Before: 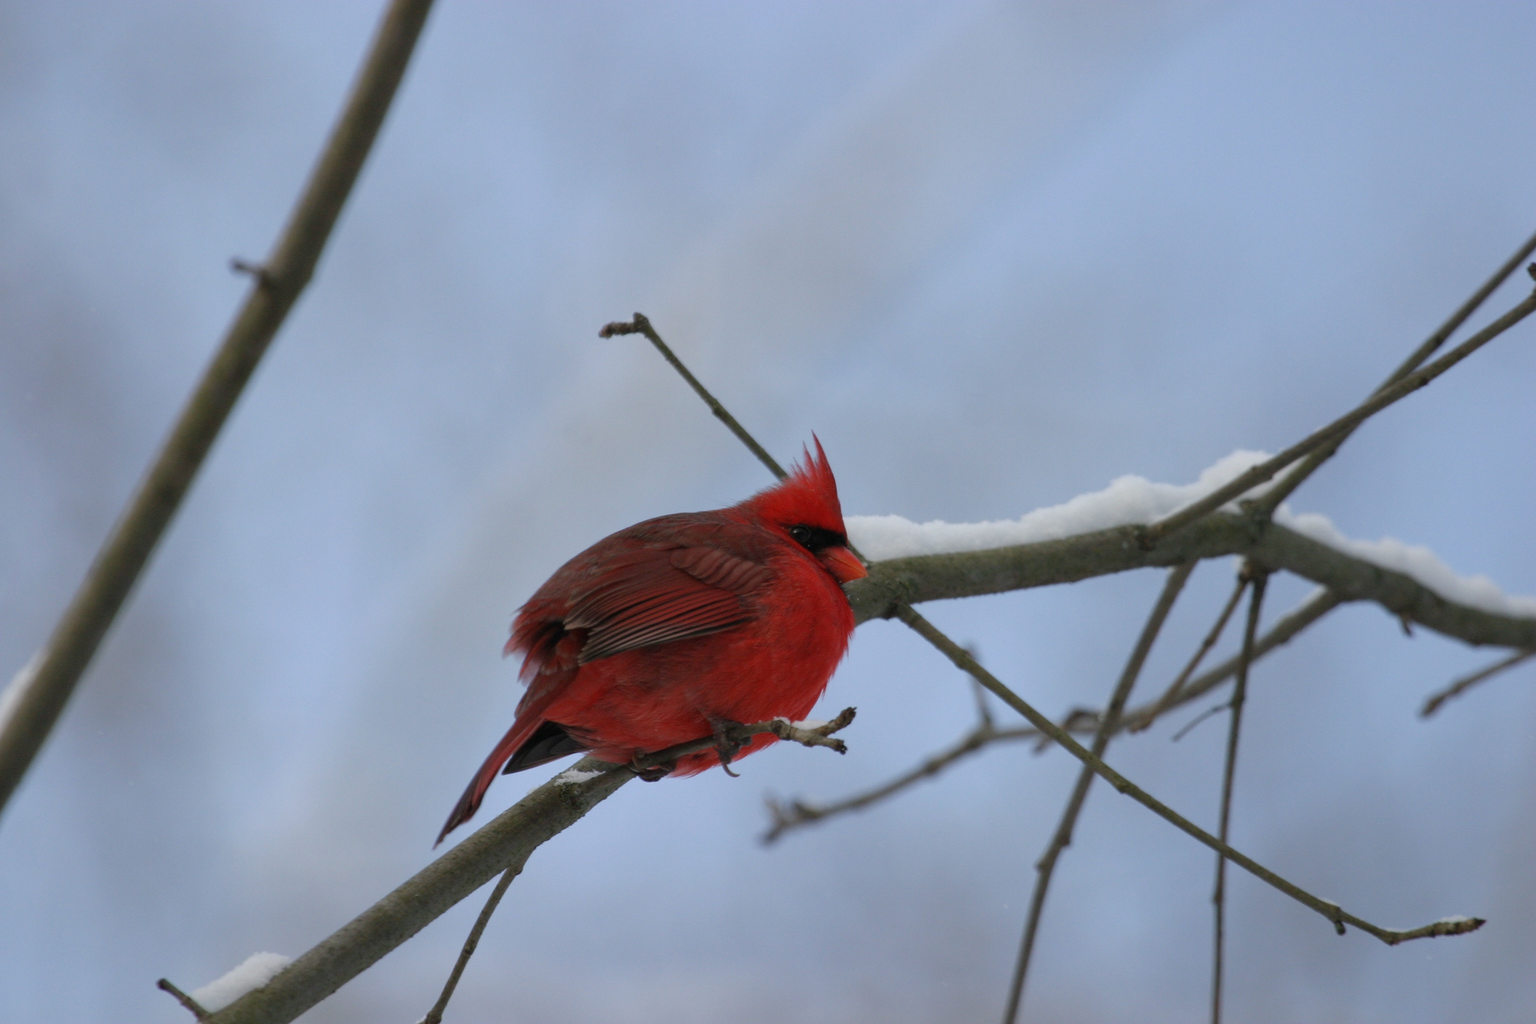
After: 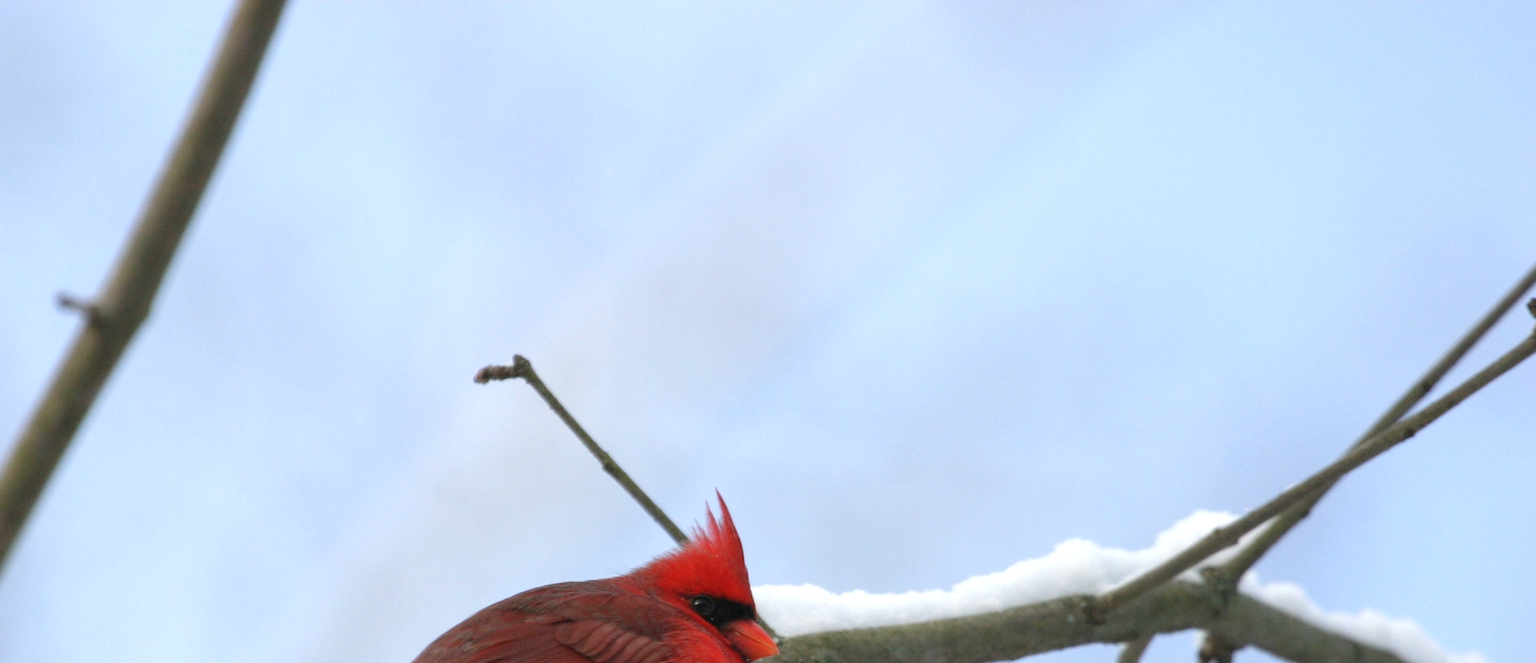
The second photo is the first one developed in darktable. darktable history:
crop and rotate: left 11.812%, bottom 42.776%
exposure: black level correction 0, exposure 0.9 EV, compensate highlight preservation false
